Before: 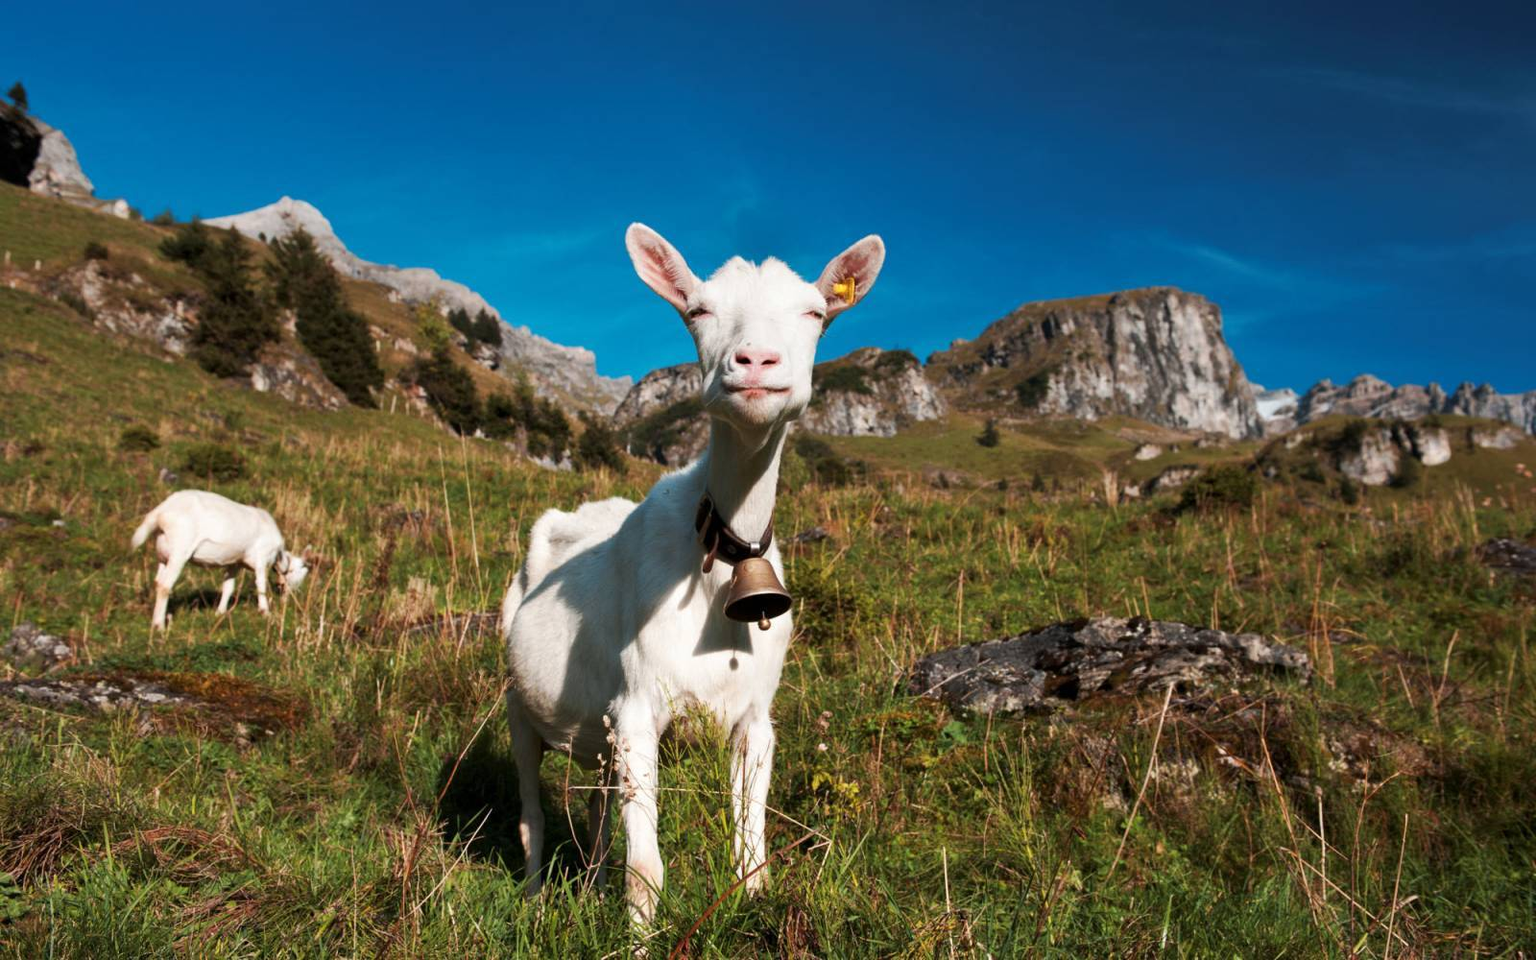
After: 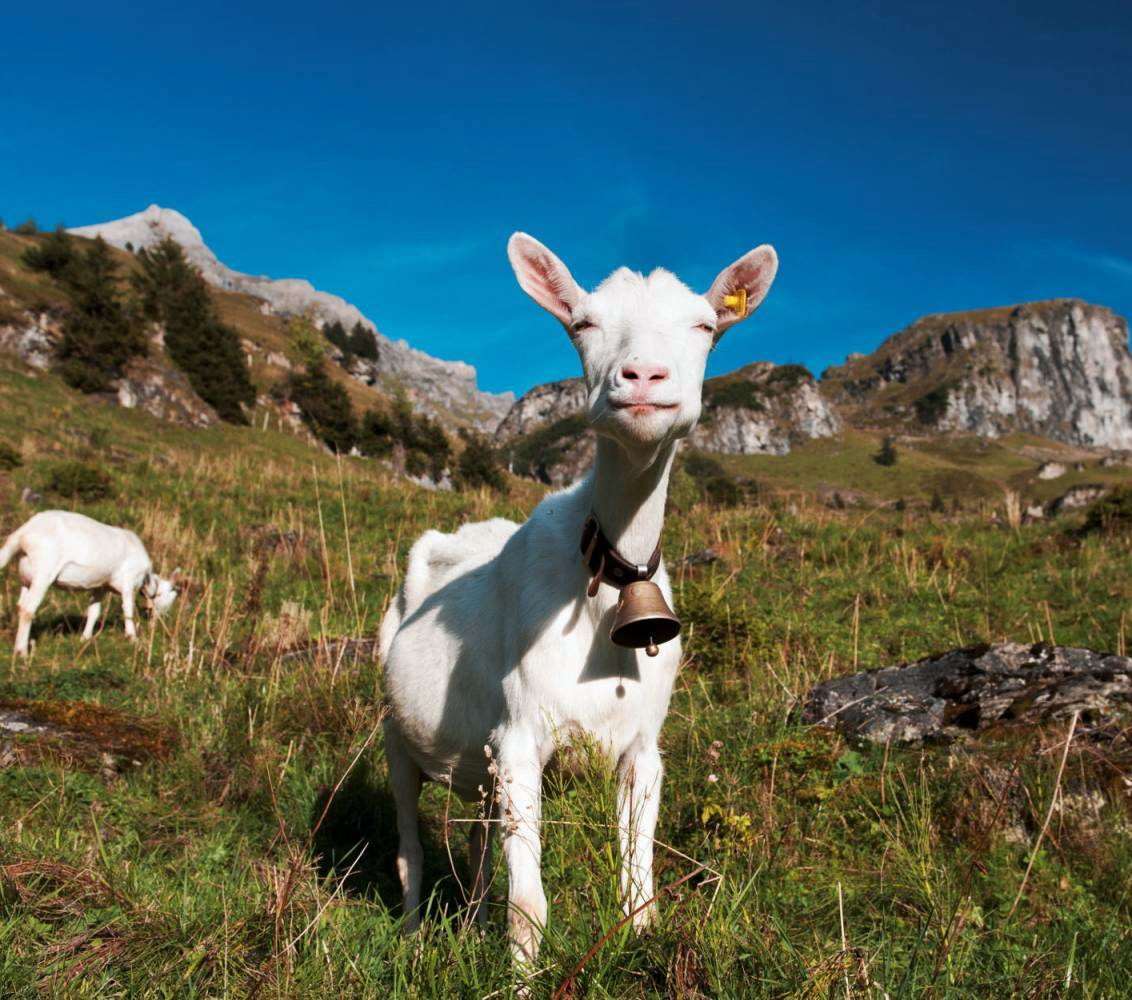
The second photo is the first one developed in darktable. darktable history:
crop and rotate: left 9.061%, right 20.142%
white balance: red 0.988, blue 1.017
